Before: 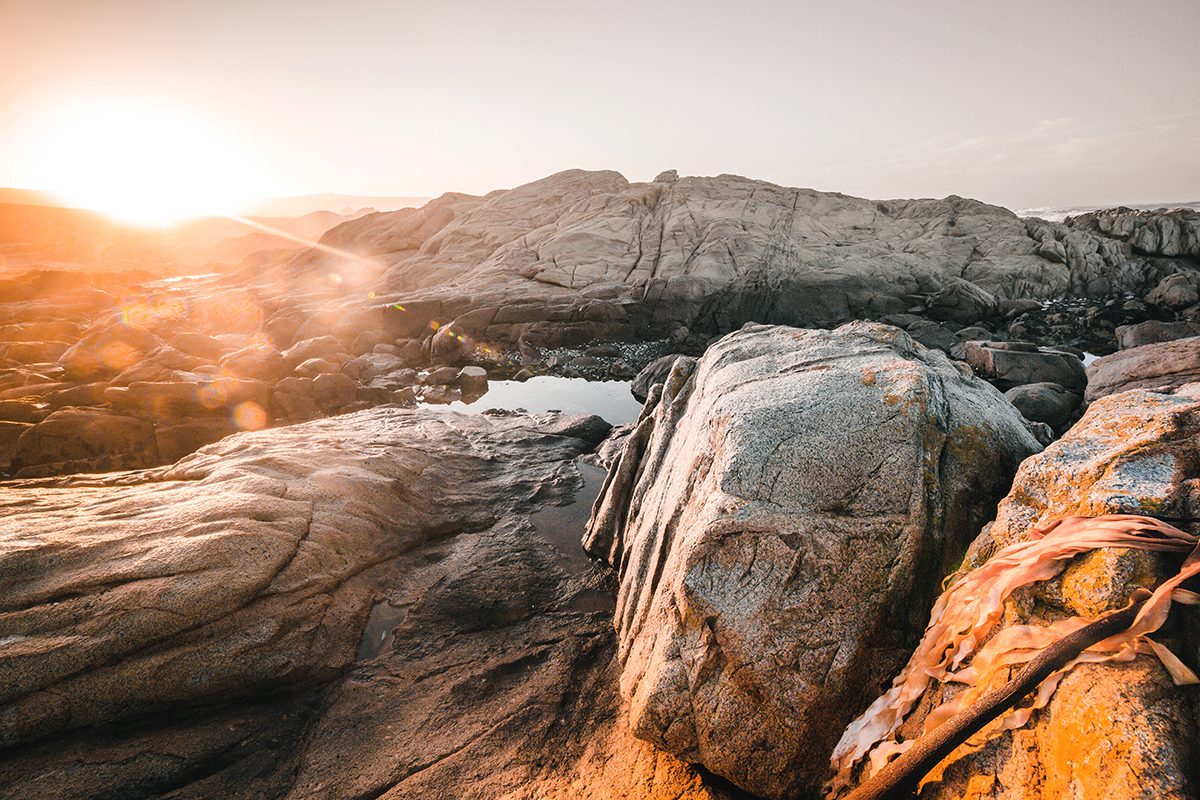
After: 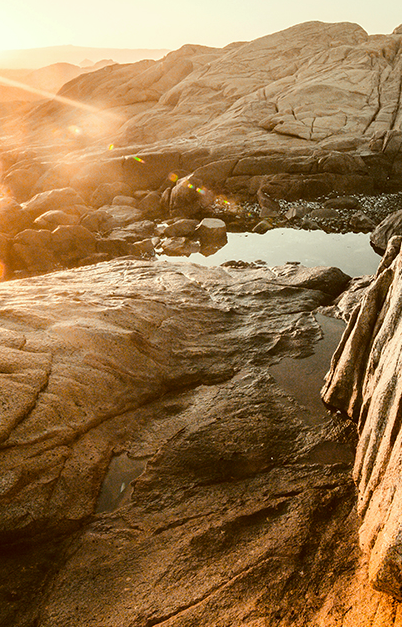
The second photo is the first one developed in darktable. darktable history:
crop and rotate: left 21.77%, top 18.528%, right 44.676%, bottom 2.997%
color correction: highlights a* -5.3, highlights b* 9.8, shadows a* 9.8, shadows b* 24.26
